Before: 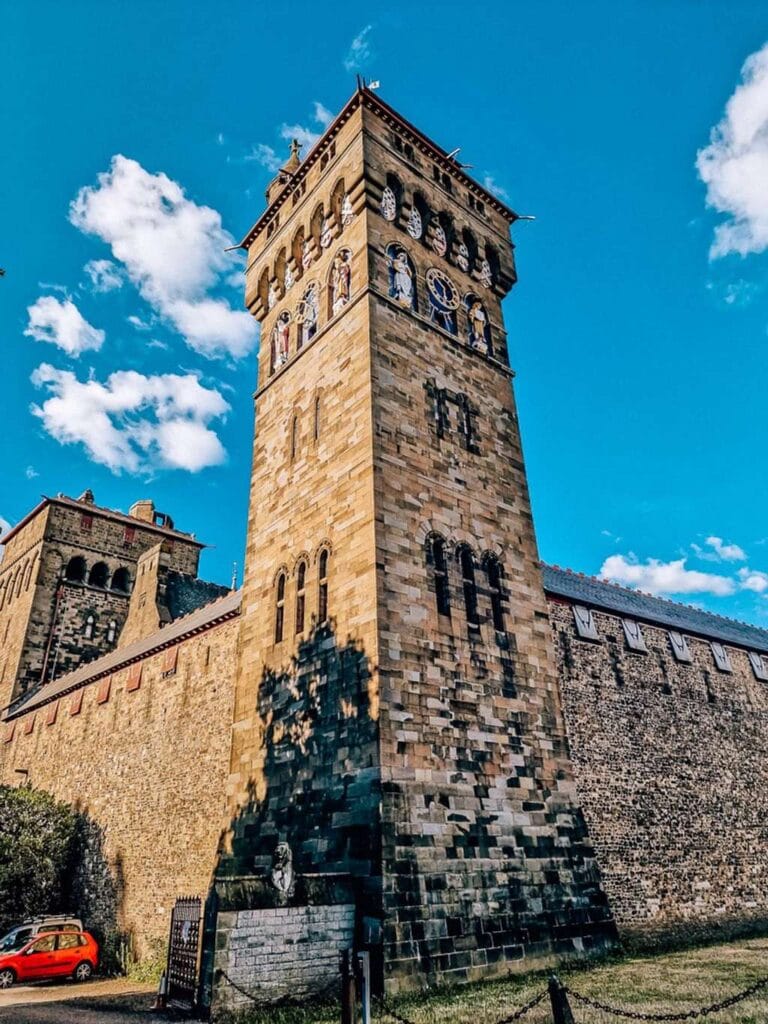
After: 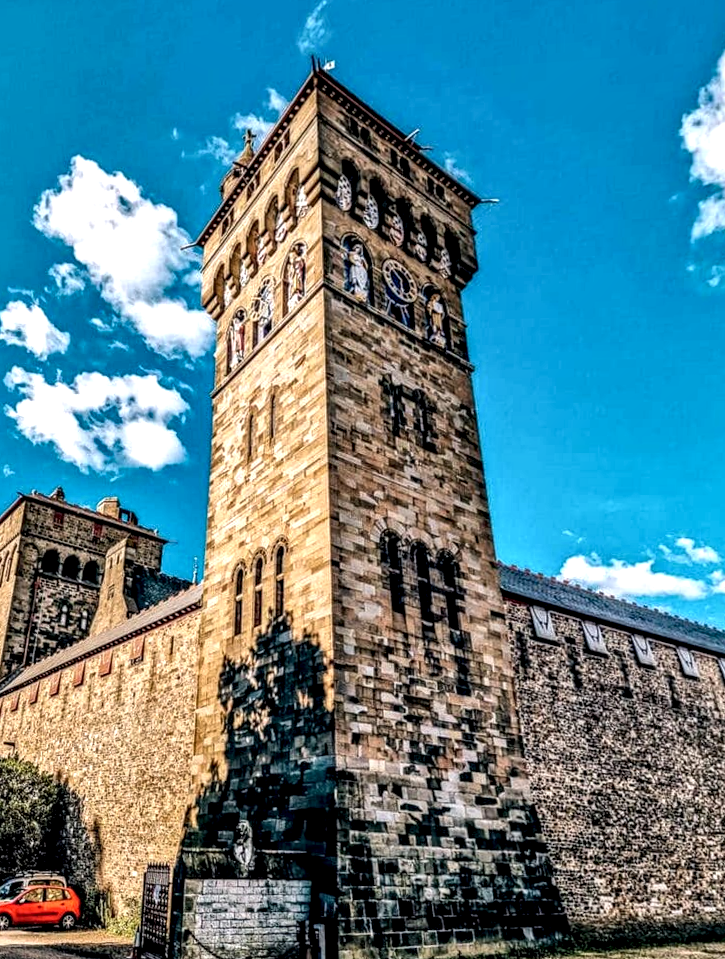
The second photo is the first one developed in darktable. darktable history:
exposure: exposure 0.207 EV, compensate highlight preservation false
local contrast: highlights 19%, detail 186%
shadows and highlights: low approximation 0.01, soften with gaussian
rotate and perspective: rotation 0.062°, lens shift (vertical) 0.115, lens shift (horizontal) -0.133, crop left 0.047, crop right 0.94, crop top 0.061, crop bottom 0.94
